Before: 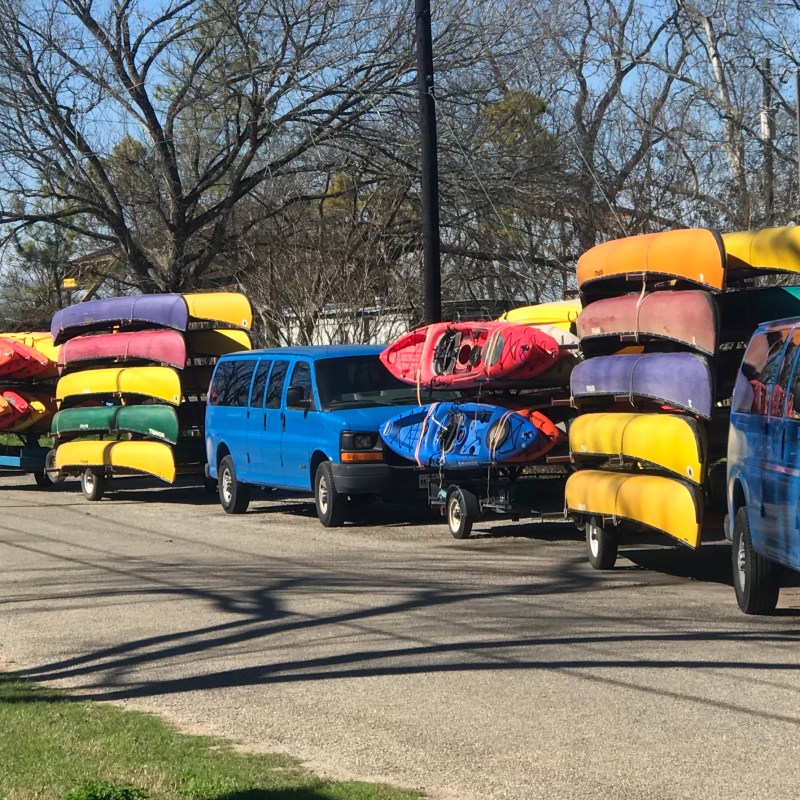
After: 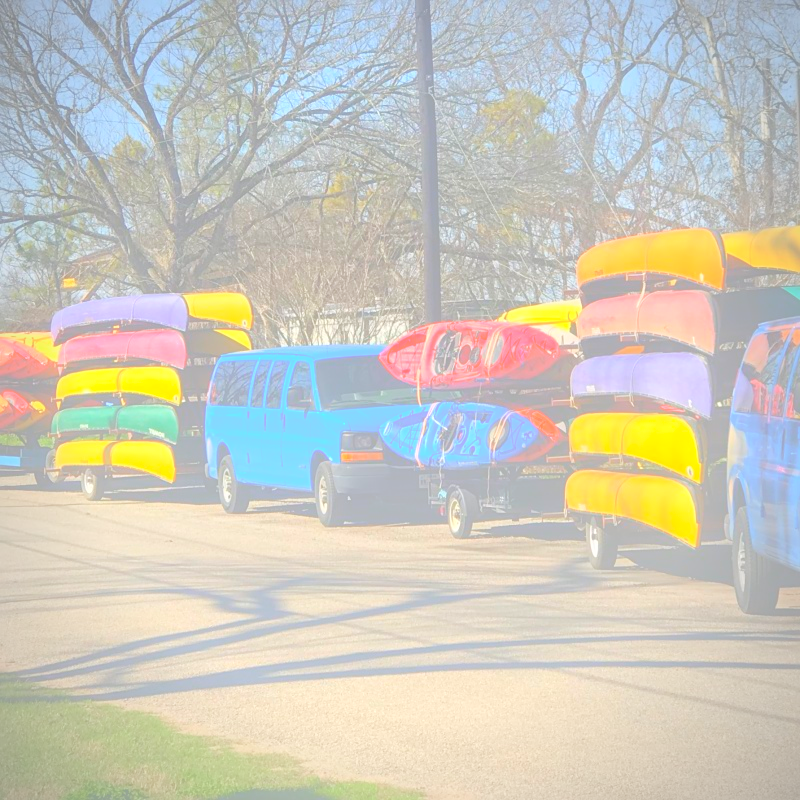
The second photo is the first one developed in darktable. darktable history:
bloom: size 70%, threshold 25%, strength 70%
vignetting: fall-off radius 60.92%
contrast brightness saturation: contrast 0.04, saturation 0.16
sharpen: amount 0.2
